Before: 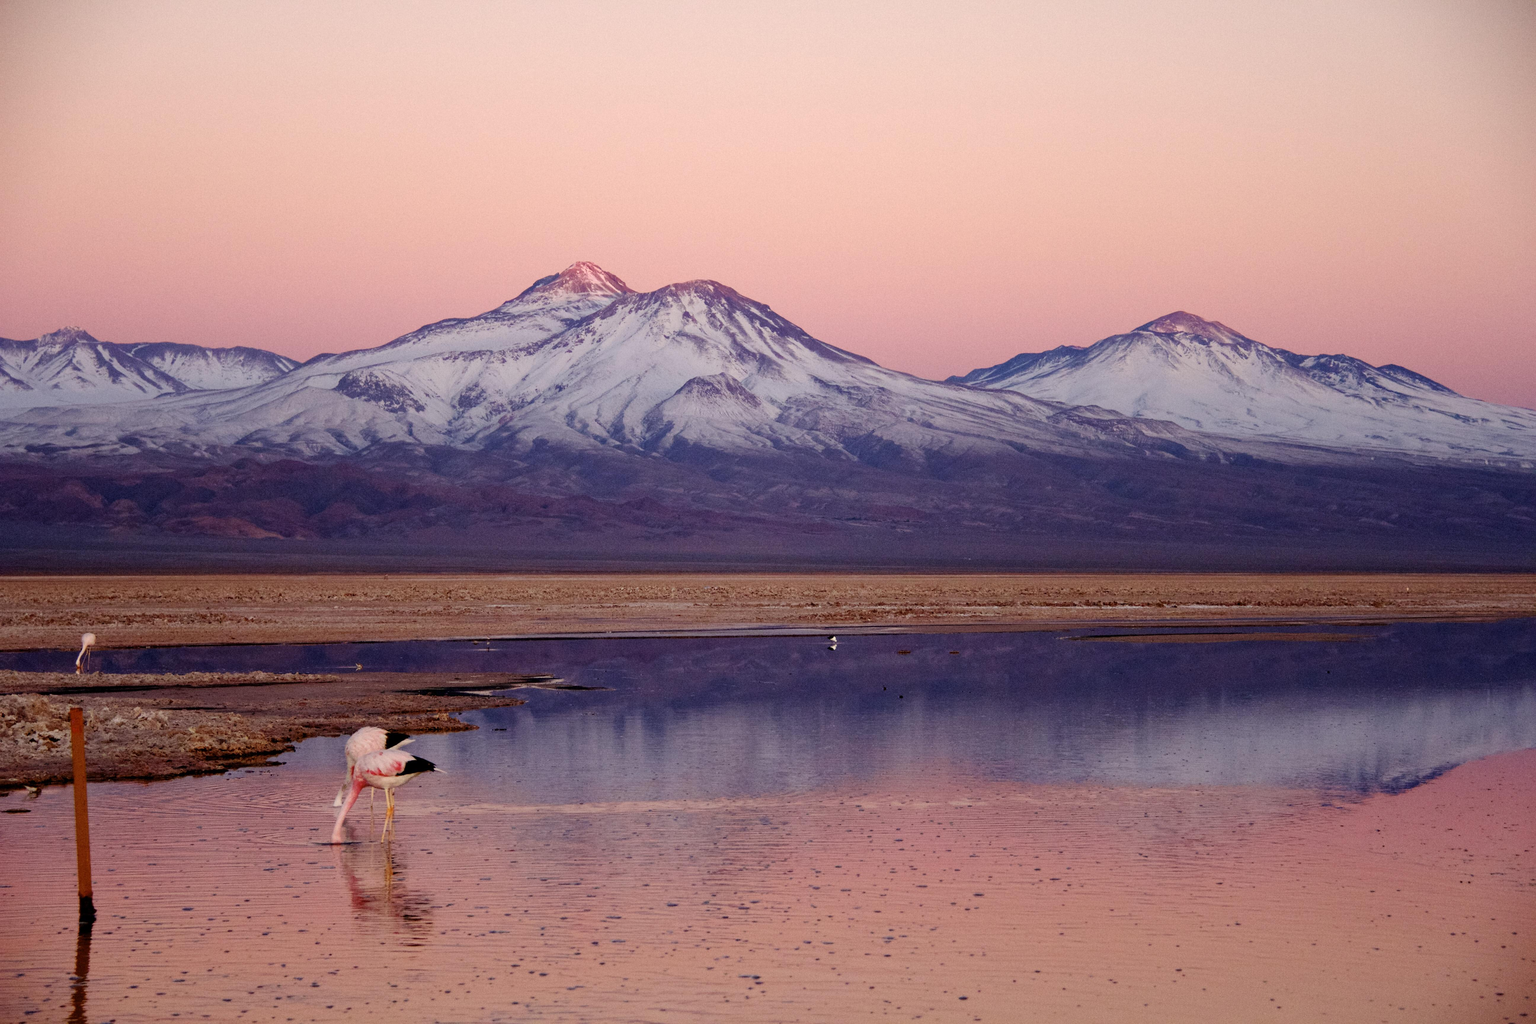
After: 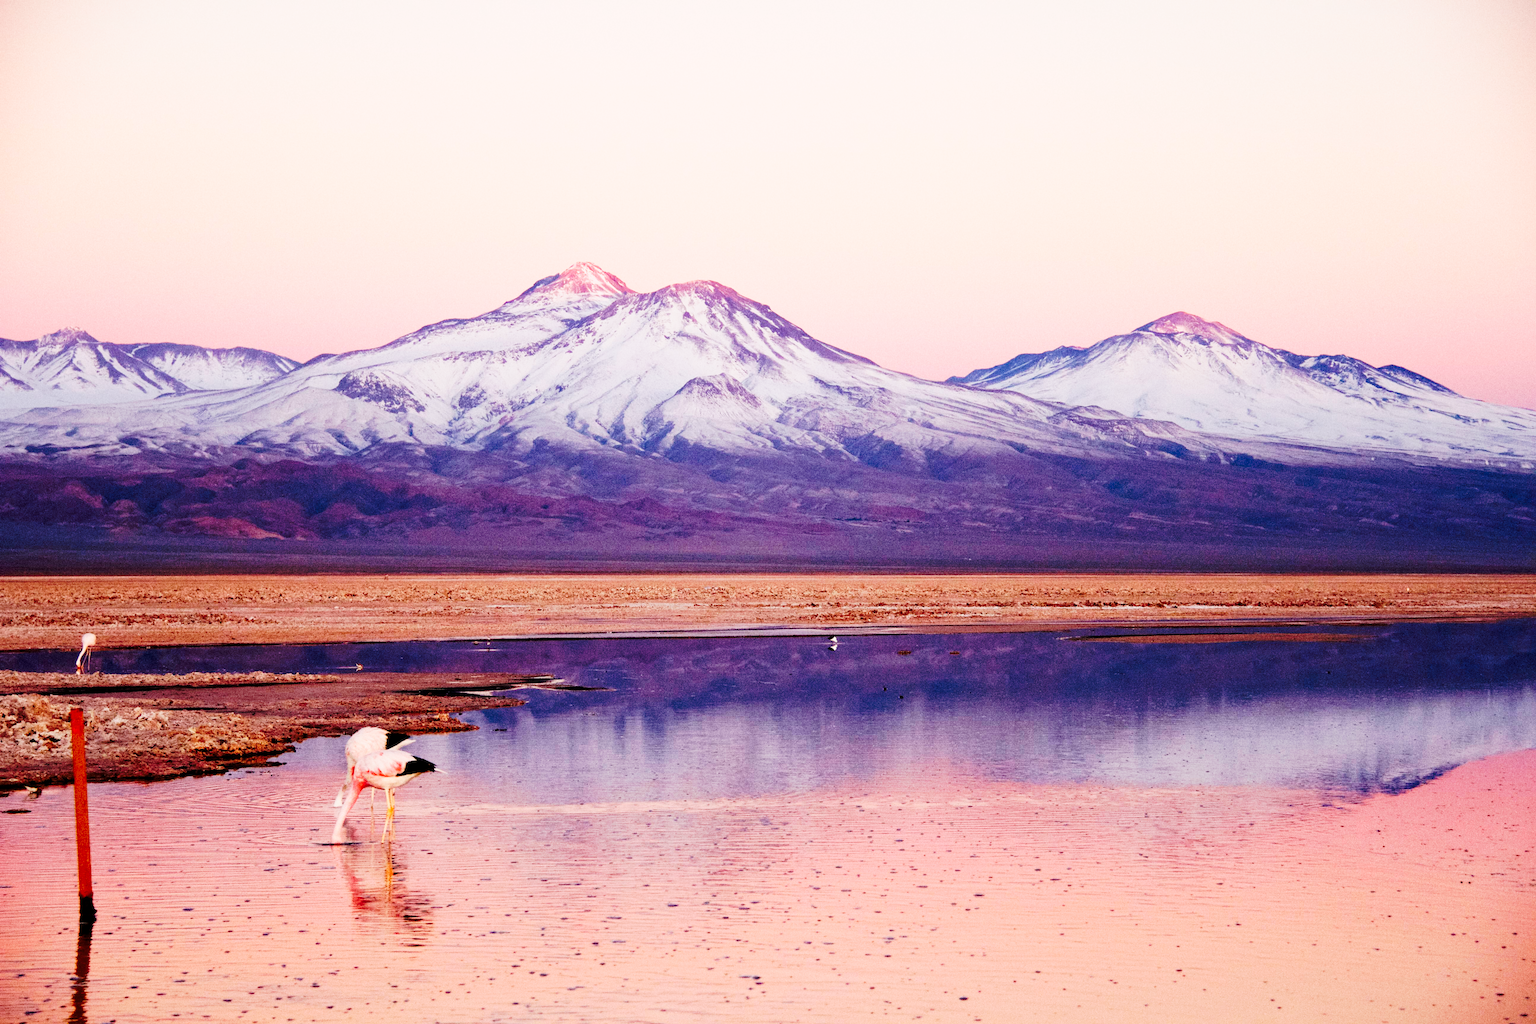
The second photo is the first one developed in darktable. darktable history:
tone curve: curves: ch0 [(0, 0) (0.003, 0.003) (0.011, 0.013) (0.025, 0.028) (0.044, 0.05) (0.069, 0.079) (0.1, 0.113) (0.136, 0.154) (0.177, 0.201) (0.224, 0.268) (0.277, 0.38) (0.335, 0.486) (0.399, 0.588) (0.468, 0.688) (0.543, 0.787) (0.623, 0.854) (0.709, 0.916) (0.801, 0.957) (0.898, 0.978) (1, 1)], preserve colors none
tone equalizer: on, module defaults
contrast brightness saturation: saturation -0.05
